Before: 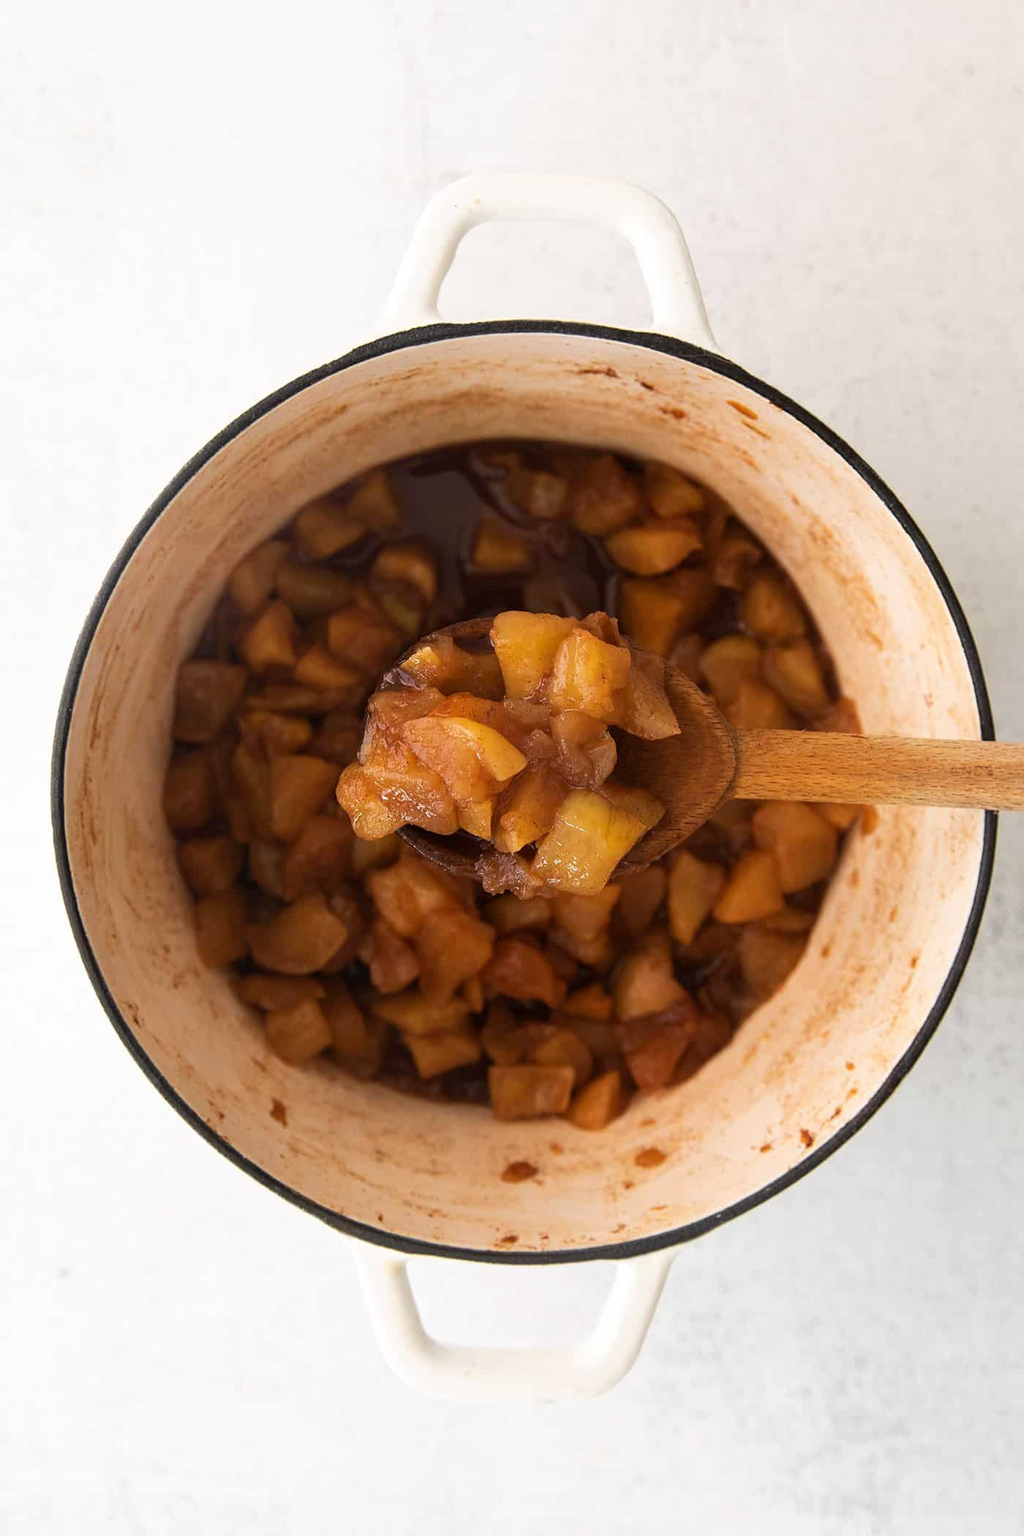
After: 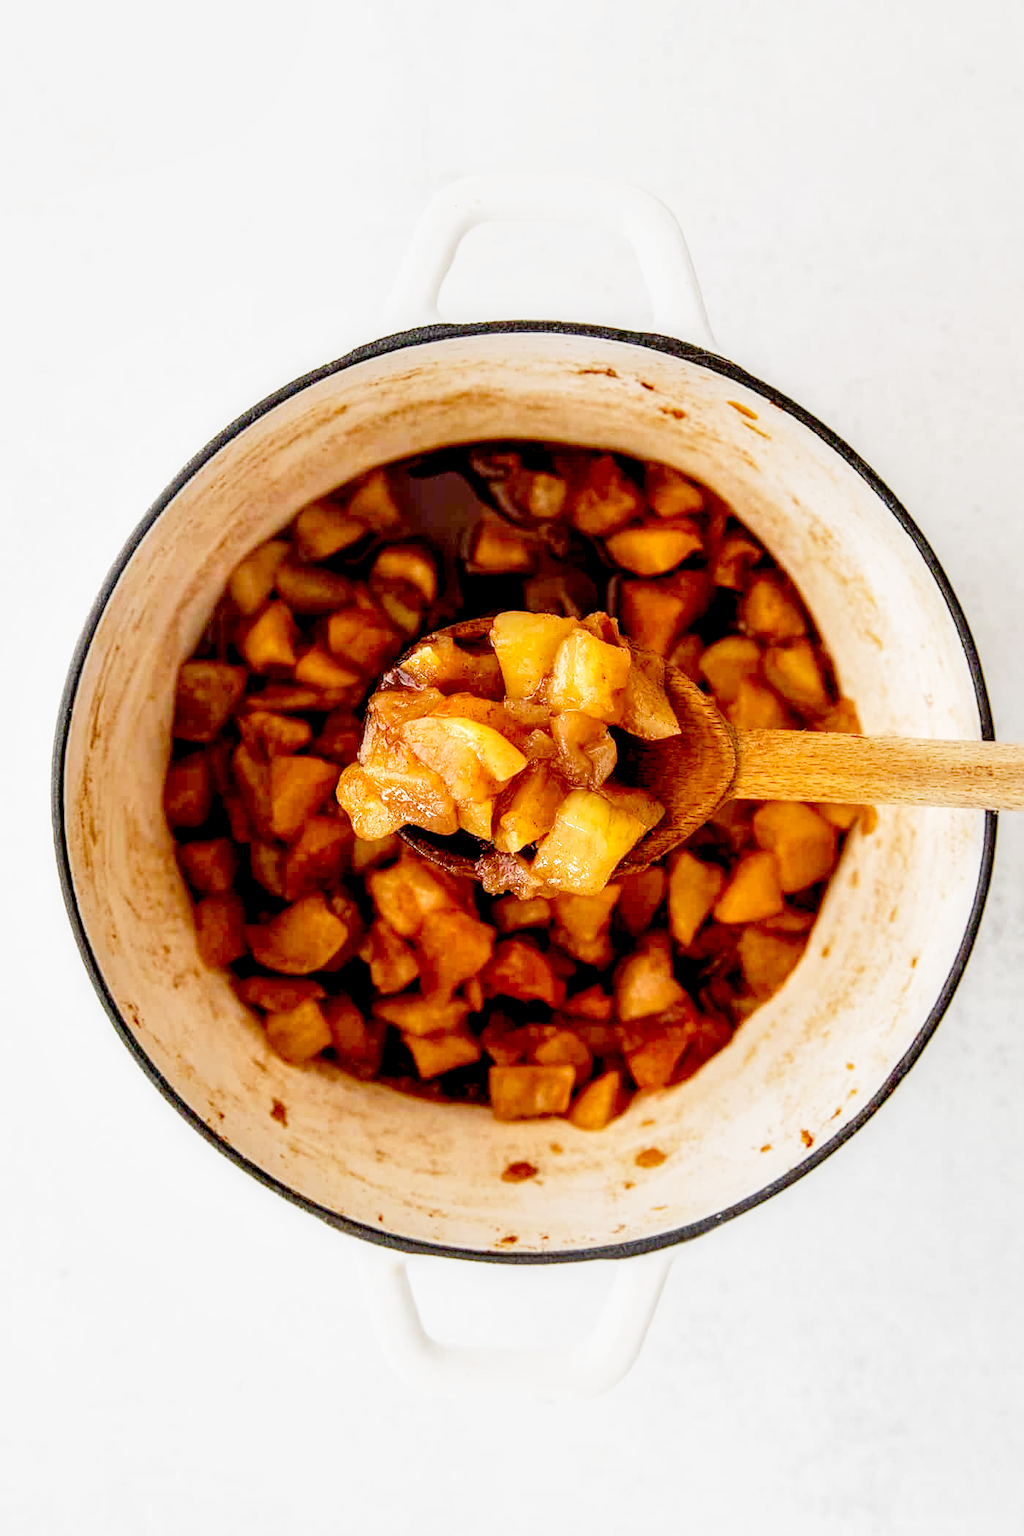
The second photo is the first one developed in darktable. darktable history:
contrast brightness saturation: saturation 0.183
filmic rgb: black relative exposure -4.4 EV, white relative exposure 5.04 EV, hardness 2.19, latitude 39.72%, contrast 1.146, highlights saturation mix 10.87%, shadows ↔ highlights balance 0.817%, preserve chrominance no, color science v3 (2019), use custom middle-gray values true
local contrast: detail 150%
exposure: black level correction 0, exposure 1.199 EV, compensate exposure bias true, compensate highlight preservation false
